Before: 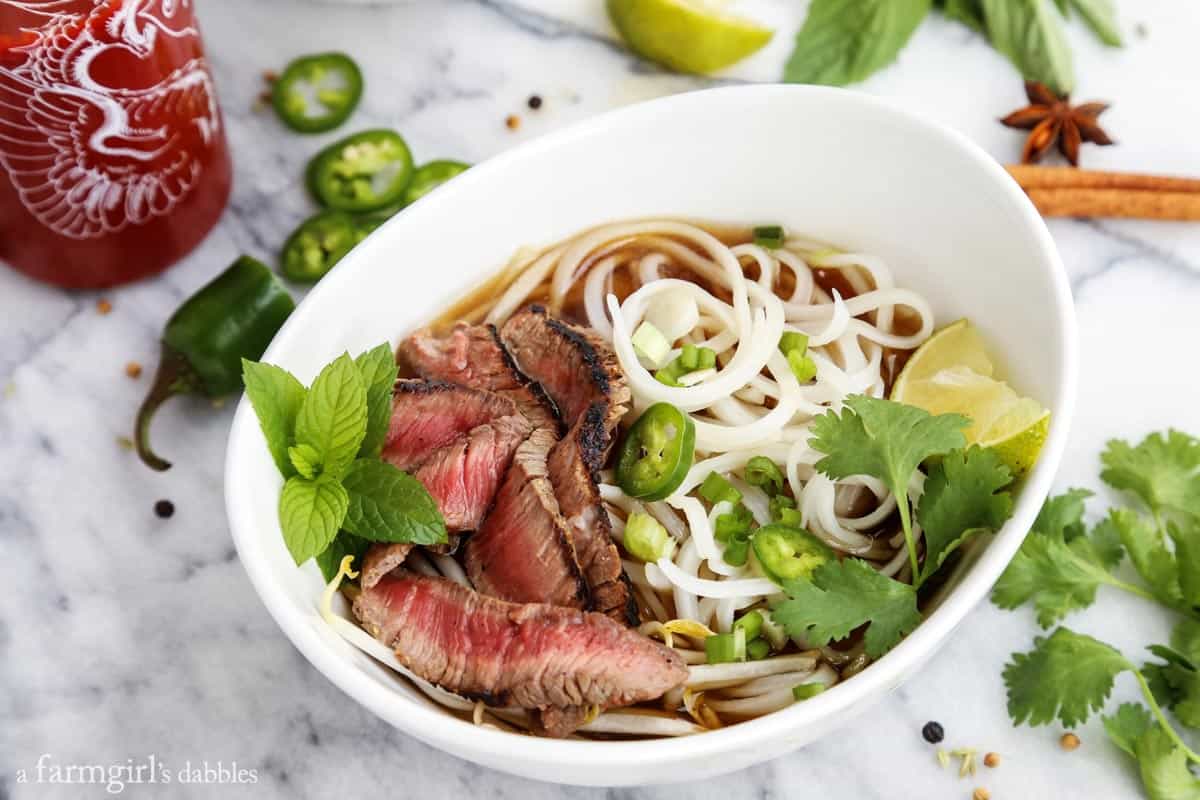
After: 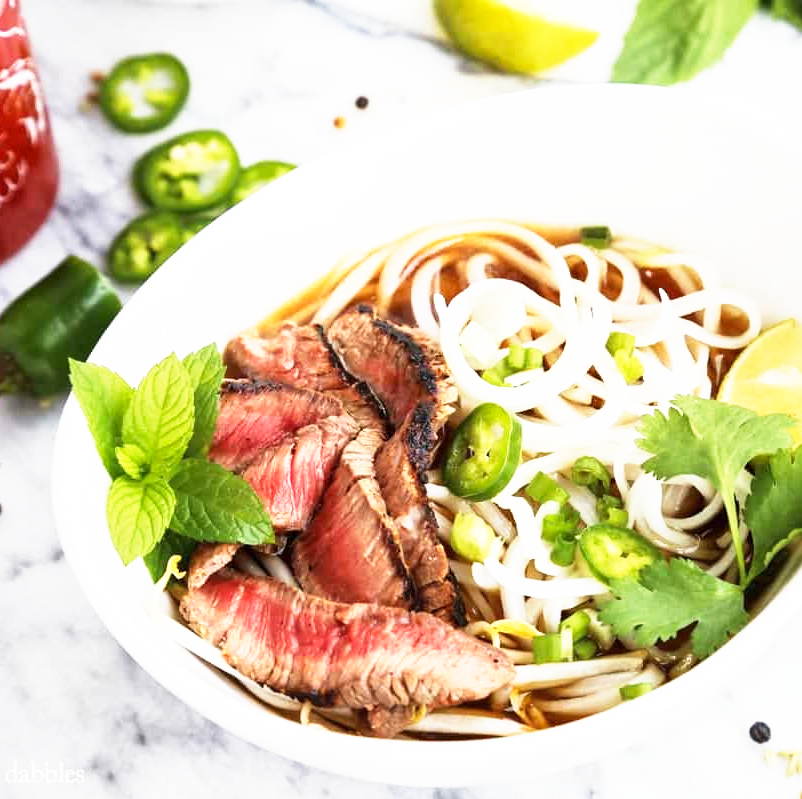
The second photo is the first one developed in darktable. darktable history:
crop and rotate: left 14.468%, right 18.671%
exposure: exposure -0.013 EV, compensate highlight preservation false
base curve: curves: ch0 [(0, 0) (0.495, 0.917) (1, 1)], preserve colors none
